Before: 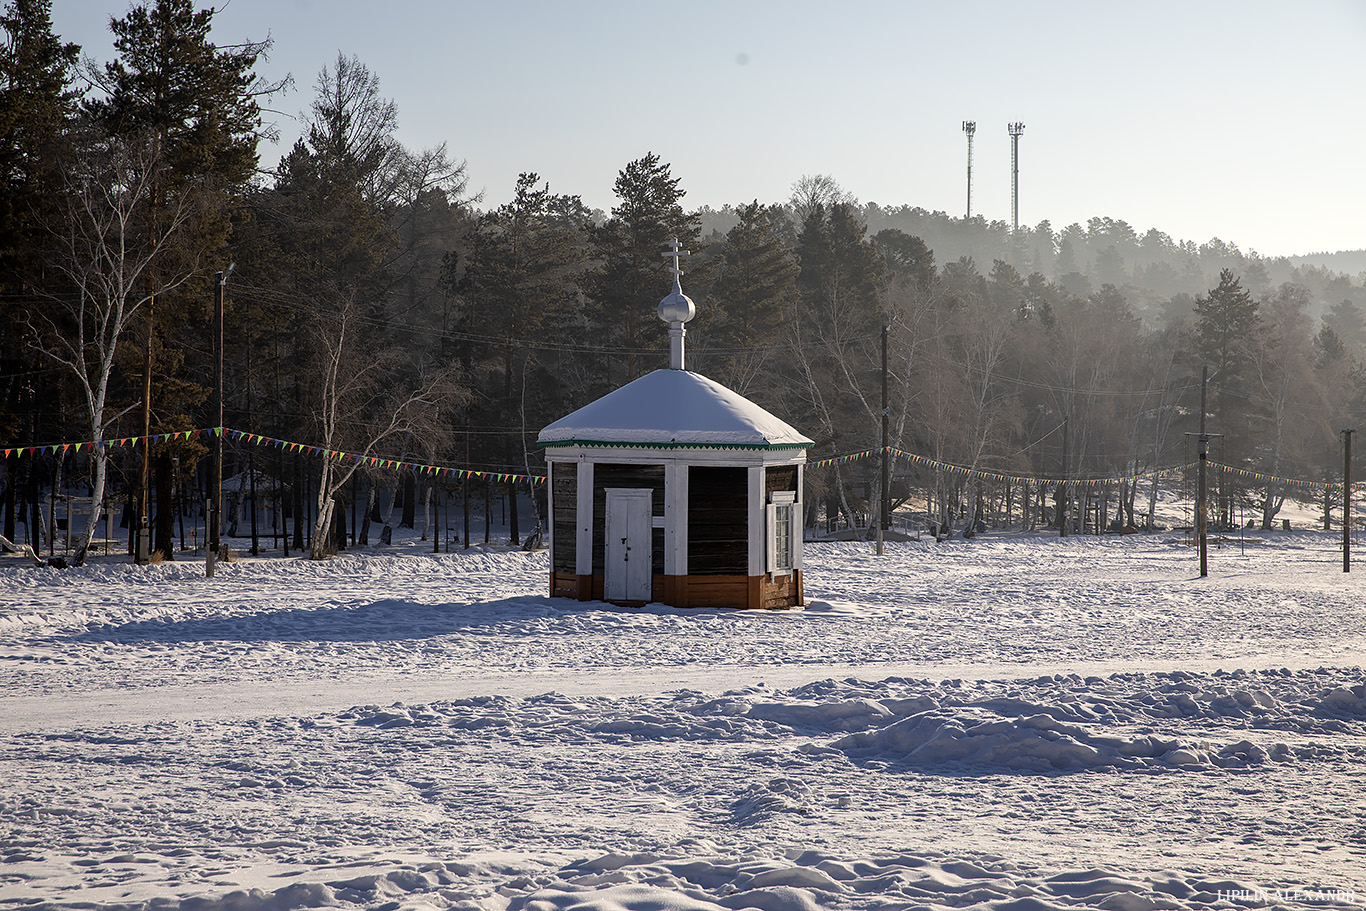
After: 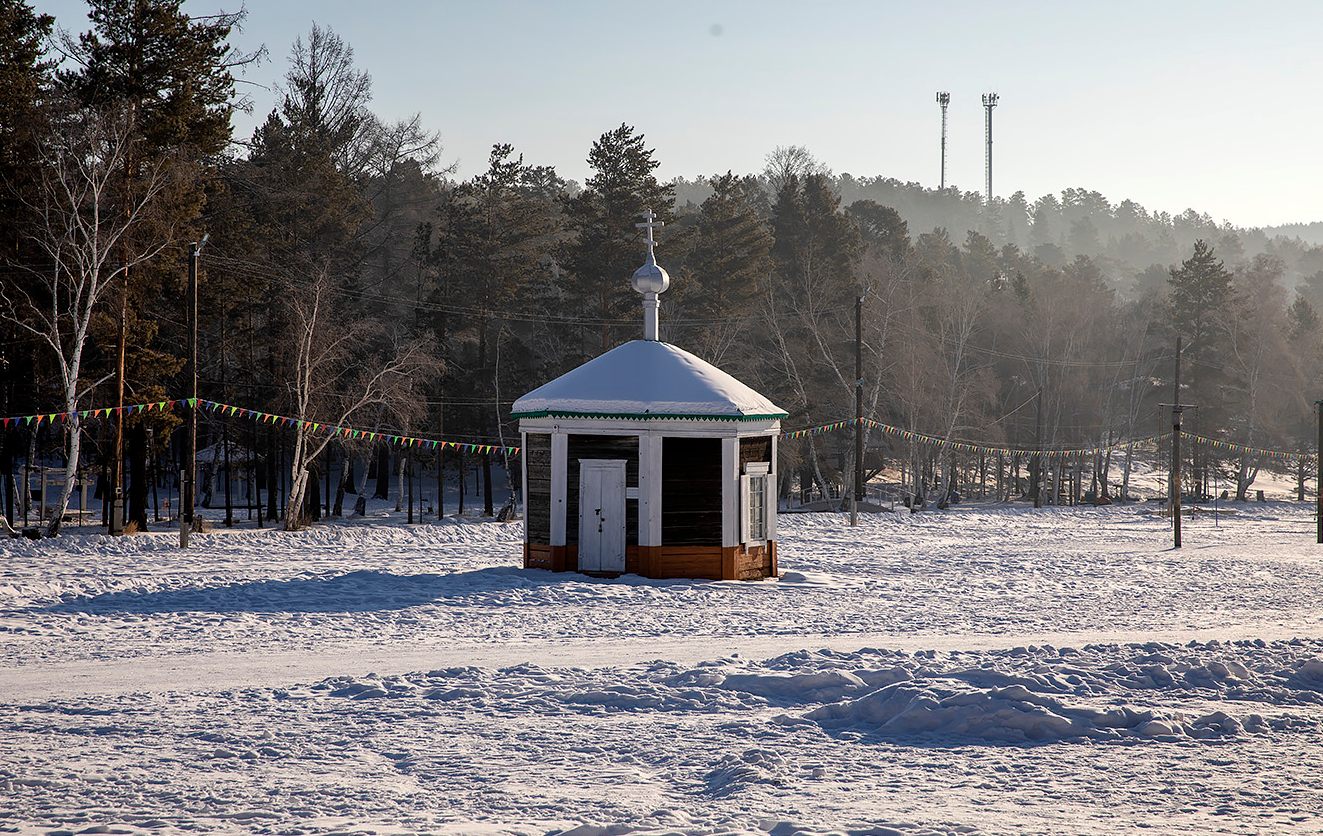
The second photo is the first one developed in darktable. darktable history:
crop: left 1.964%, top 3.251%, right 1.122%, bottom 4.933%
shadows and highlights: shadows 37.27, highlights -28.18, soften with gaussian
